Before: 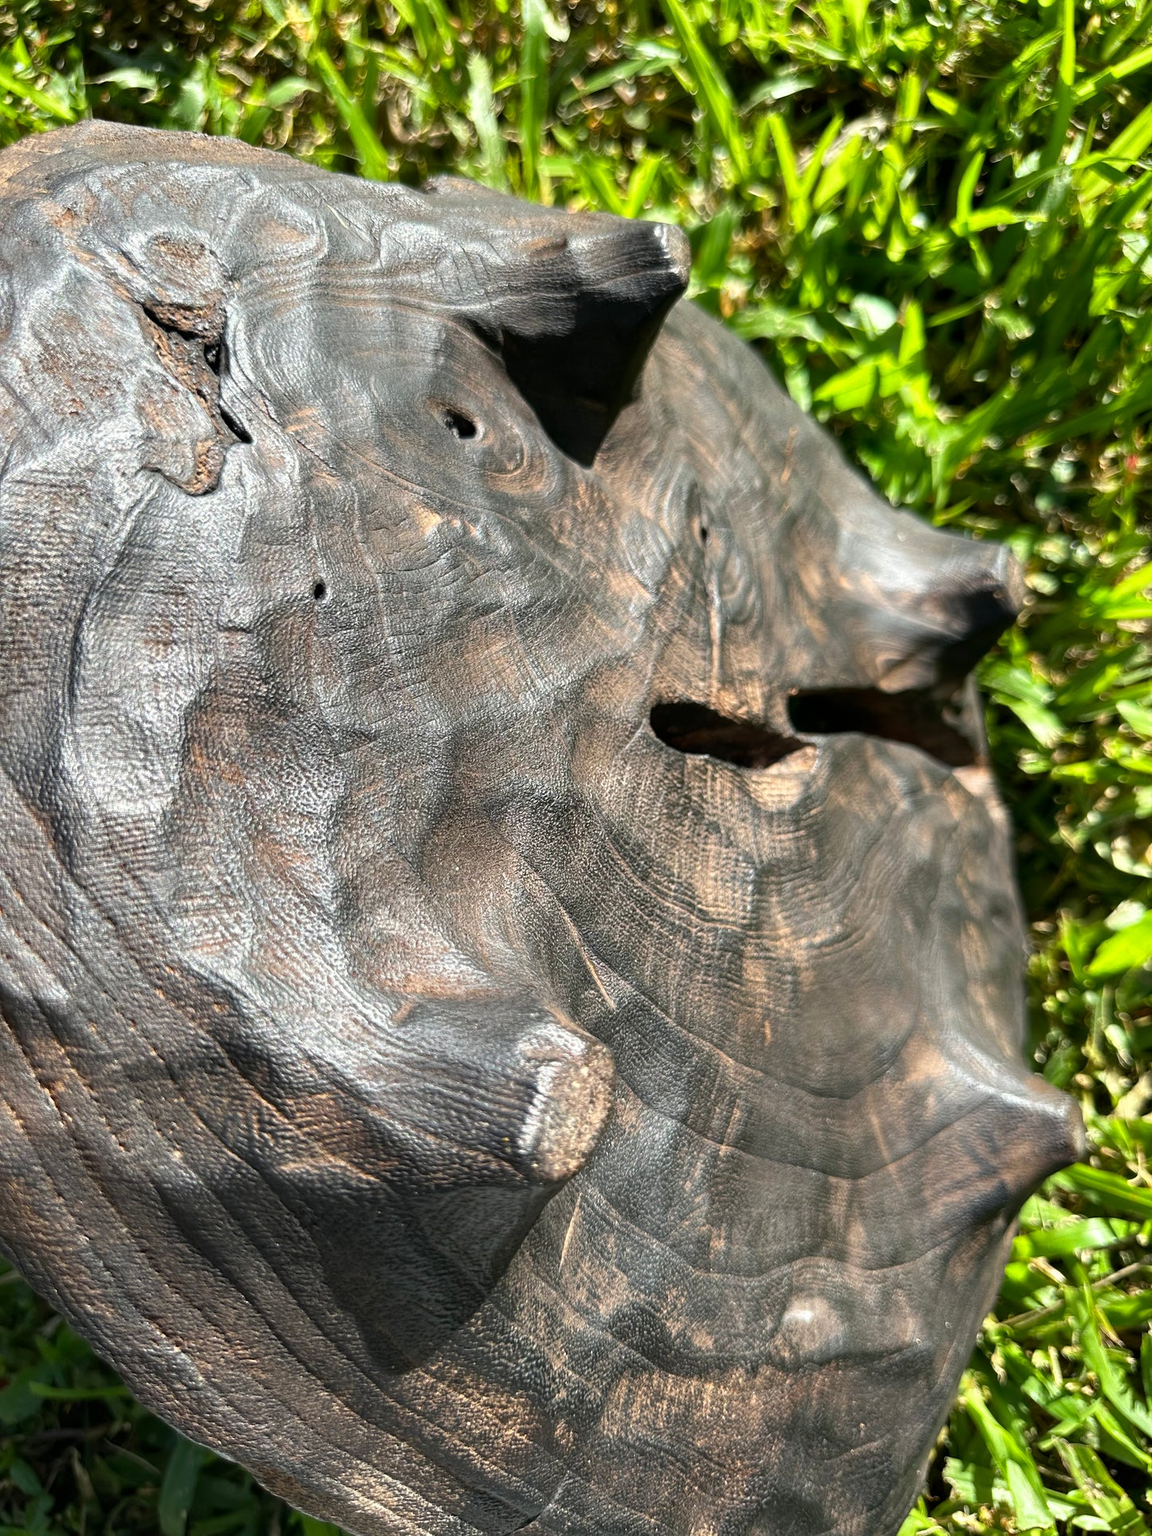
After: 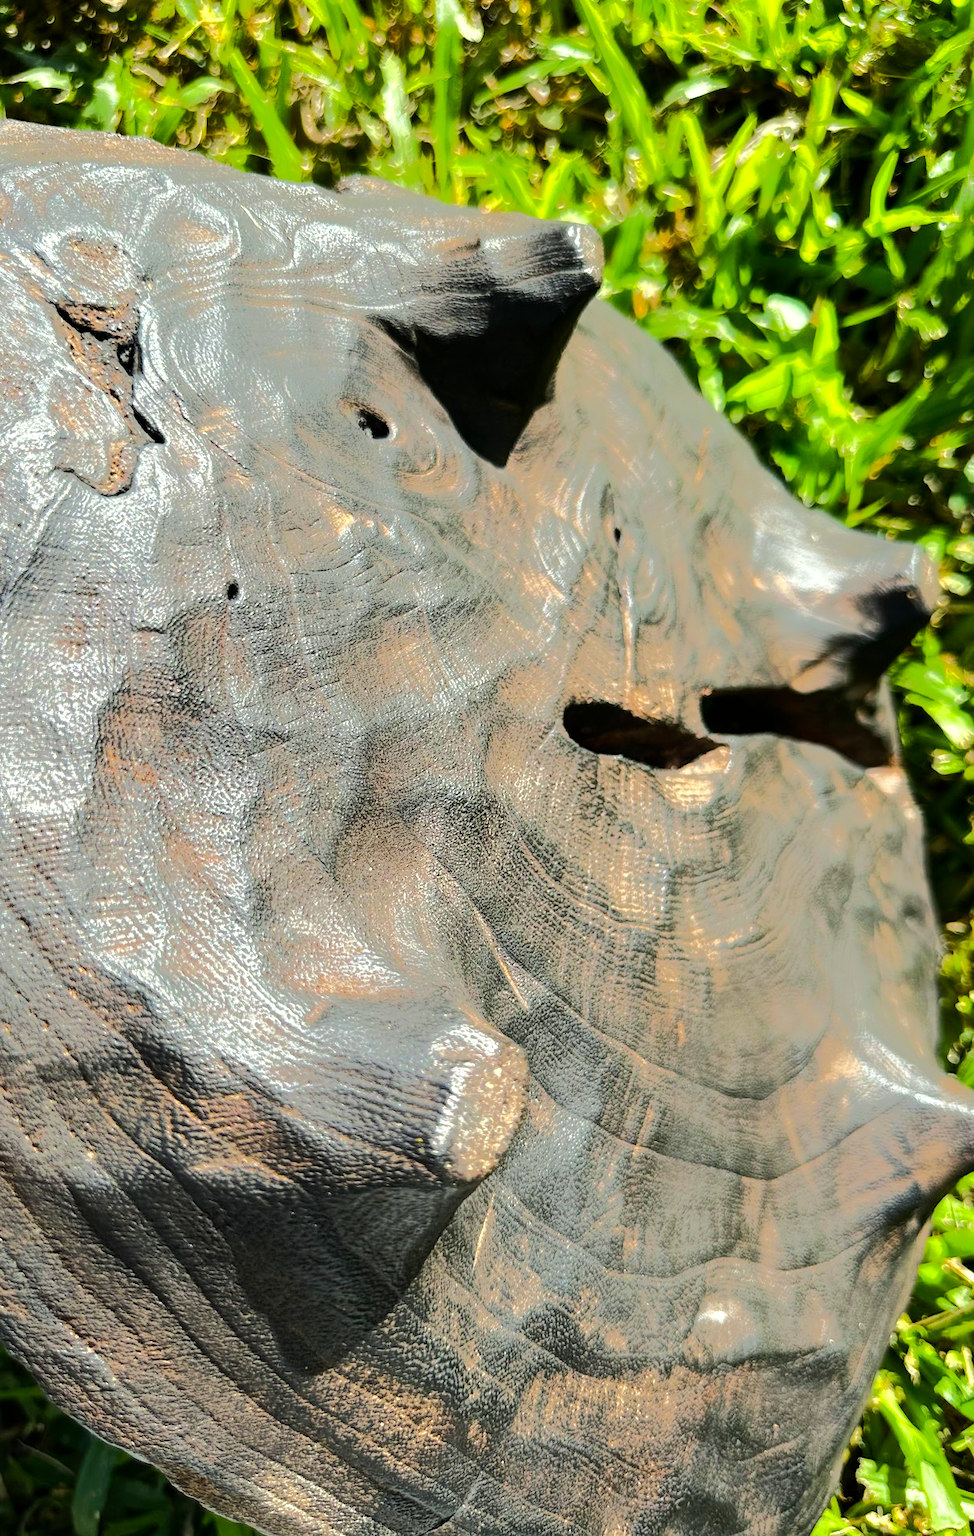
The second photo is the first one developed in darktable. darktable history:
tone equalizer: -8 EV -0.536 EV, -7 EV -0.289 EV, -6 EV -0.081 EV, -5 EV 0.404 EV, -4 EV 0.955 EV, -3 EV 0.819 EV, -2 EV -0.006 EV, -1 EV 0.139 EV, +0 EV -0.012 EV, edges refinement/feathering 500, mask exposure compensation -1.57 EV, preserve details no
color balance rgb: shadows lift › chroma 0.747%, shadows lift › hue 112.58°, linear chroma grading › global chroma 14.513%, perceptual saturation grading › global saturation 7.284%, perceptual saturation grading › shadows 4.018%
crop: left 7.55%, right 7.845%
color correction: highlights a* -2.66, highlights b* 2.56
